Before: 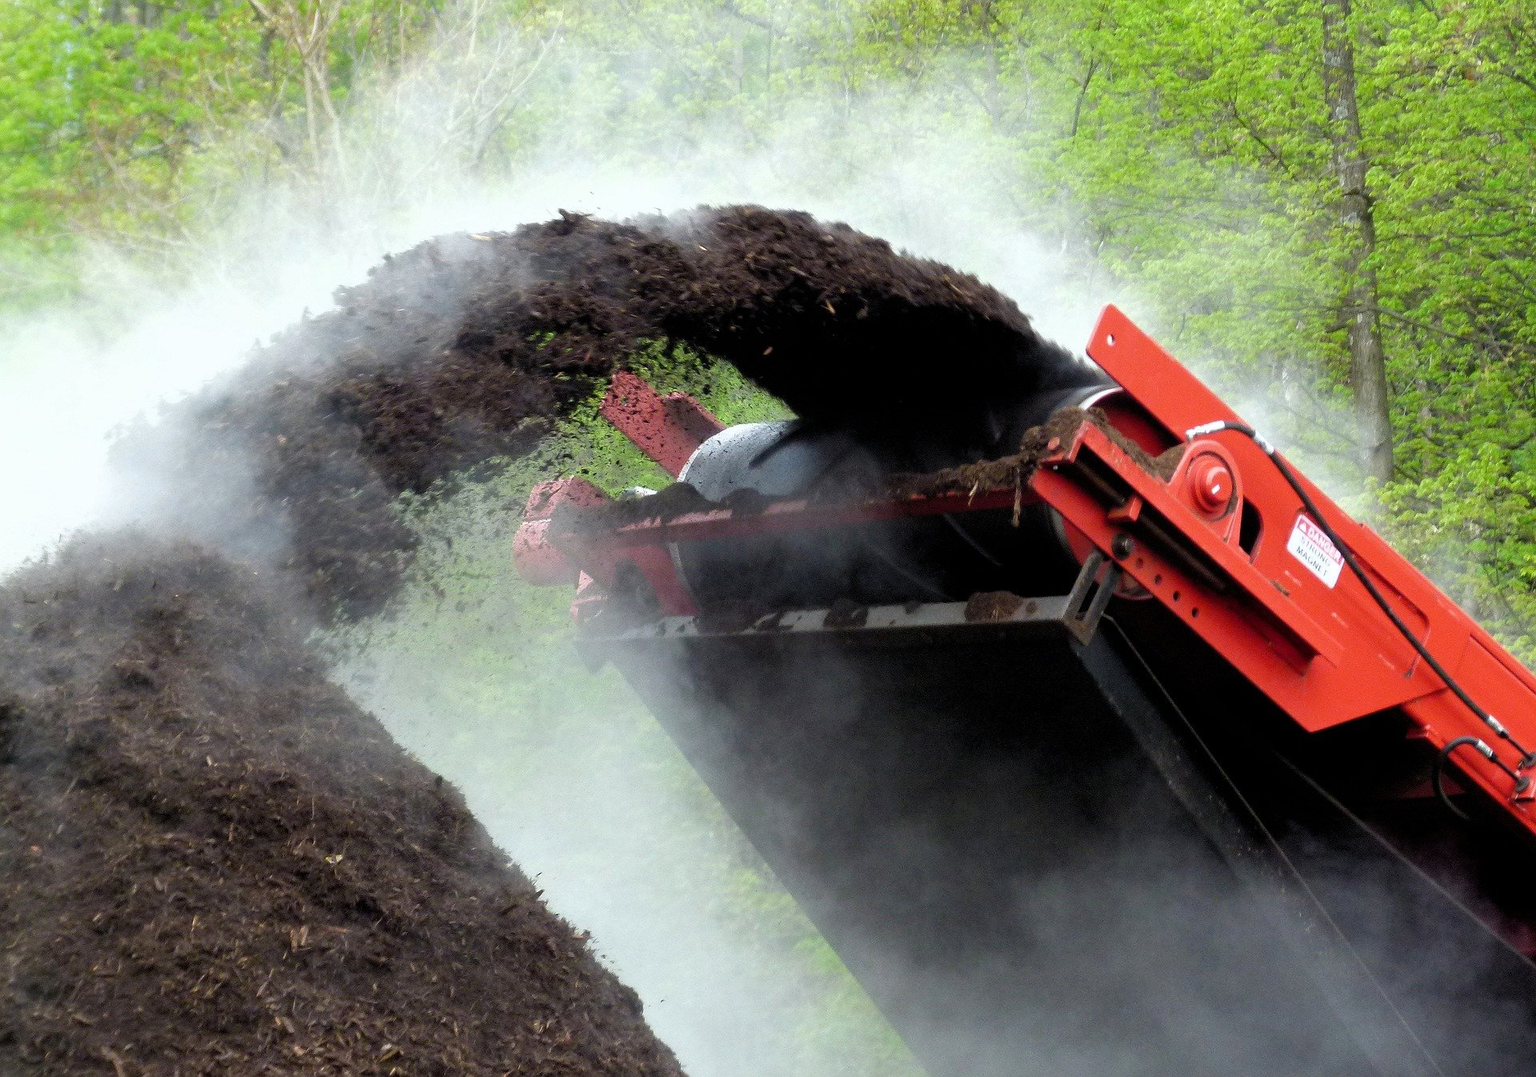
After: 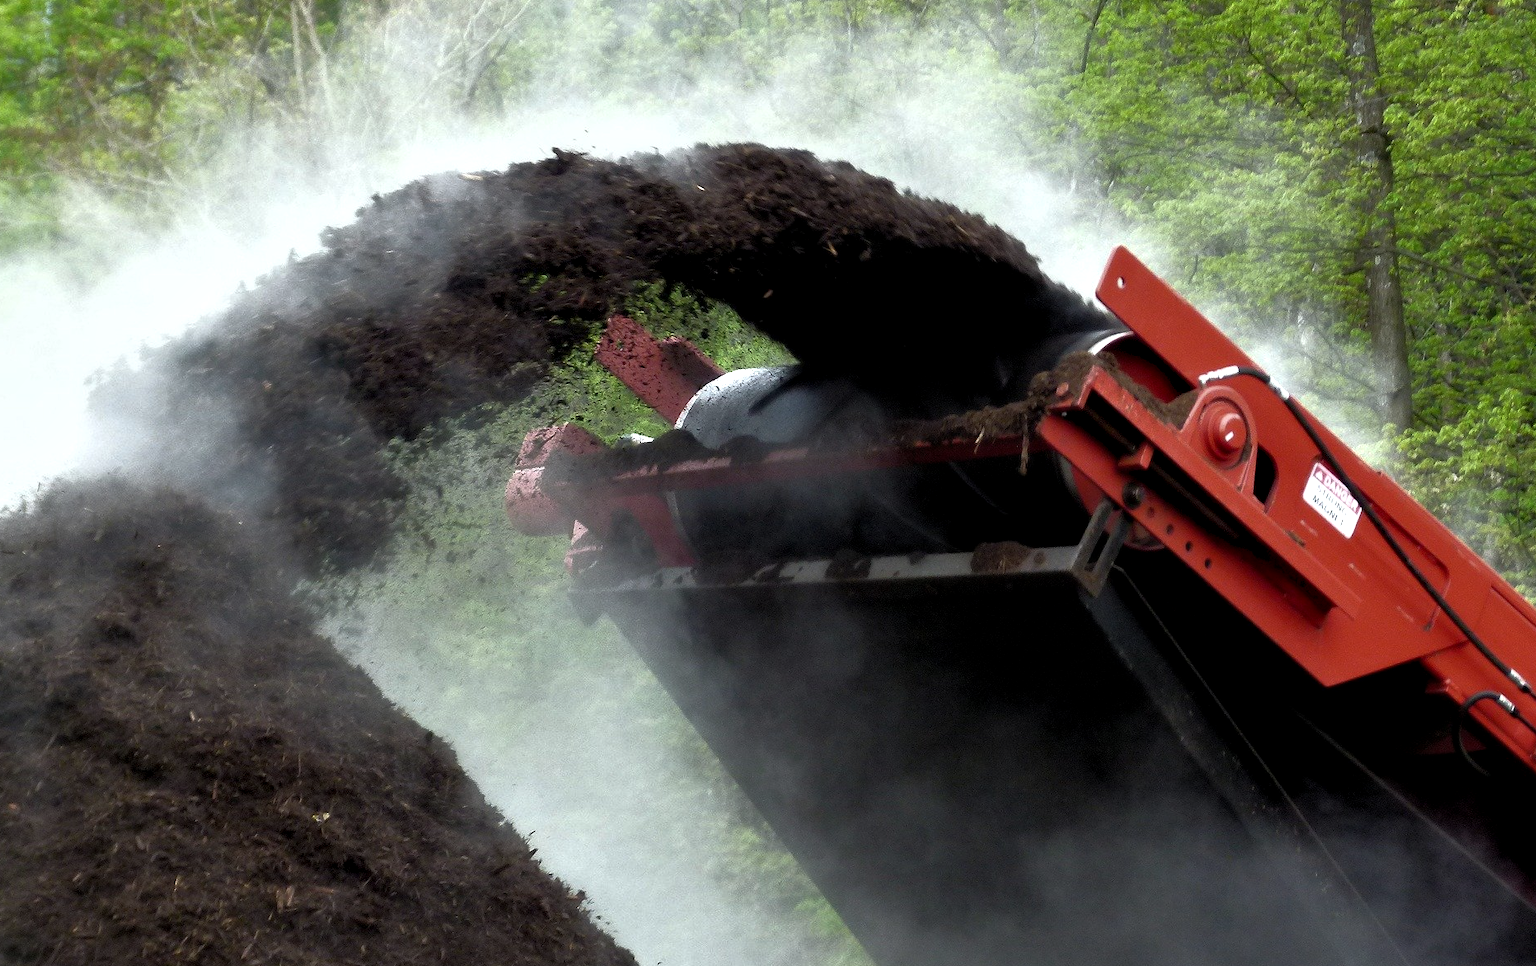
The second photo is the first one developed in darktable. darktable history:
crop: left 1.507%, top 6.147%, right 1.379%, bottom 6.637%
contrast equalizer: y [[0.514, 0.573, 0.581, 0.508, 0.5, 0.5], [0.5 ×6], [0.5 ×6], [0 ×6], [0 ×6]], mix 0.79
rgb curve: curves: ch0 [(0, 0) (0.415, 0.237) (1, 1)]
